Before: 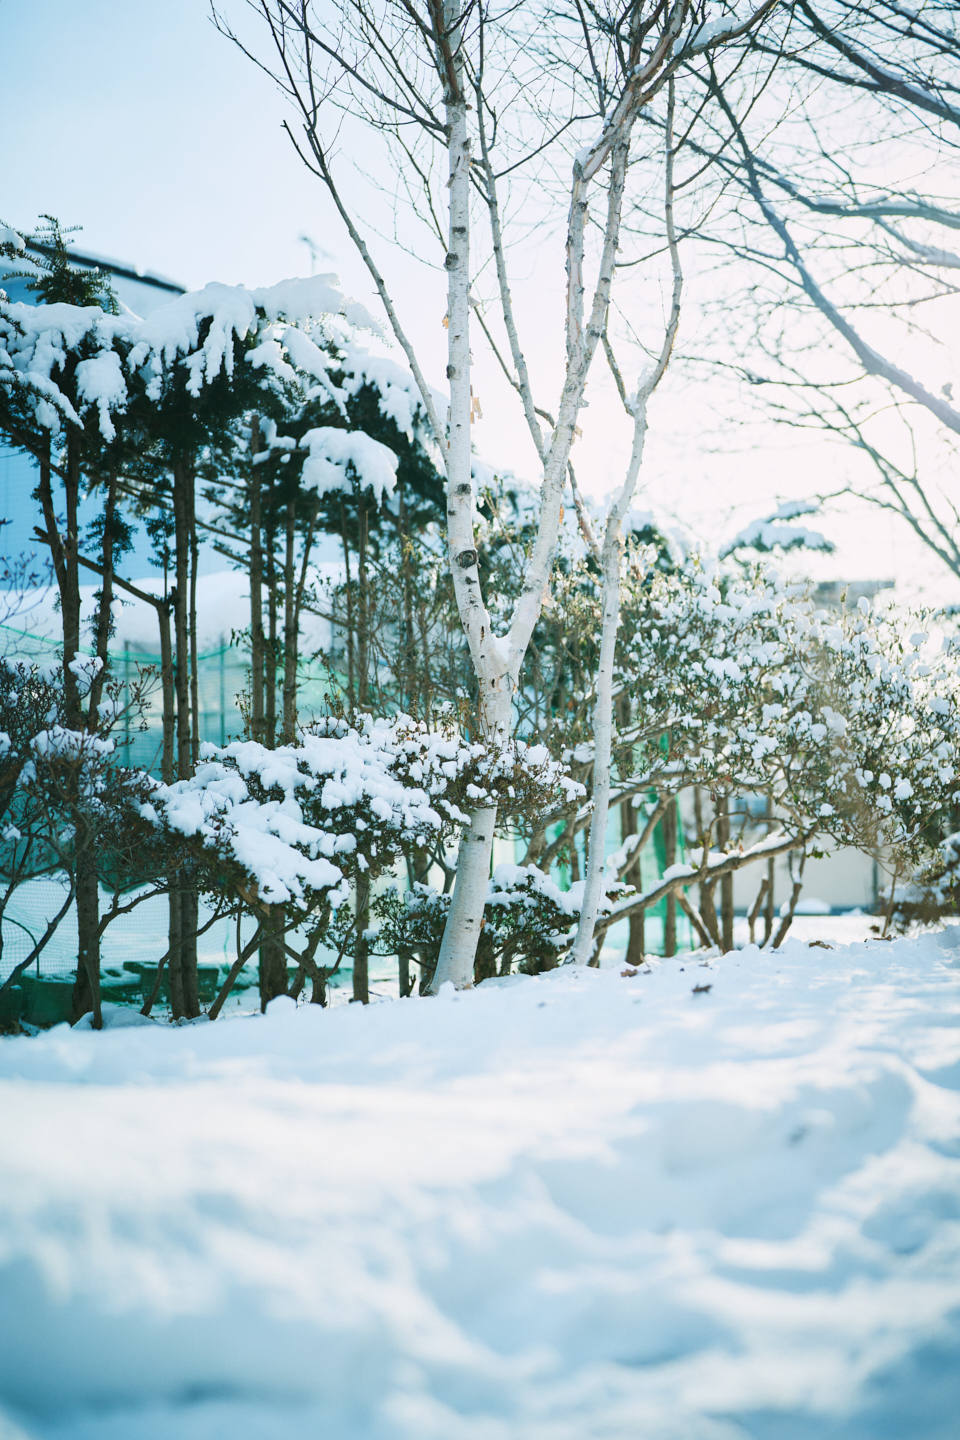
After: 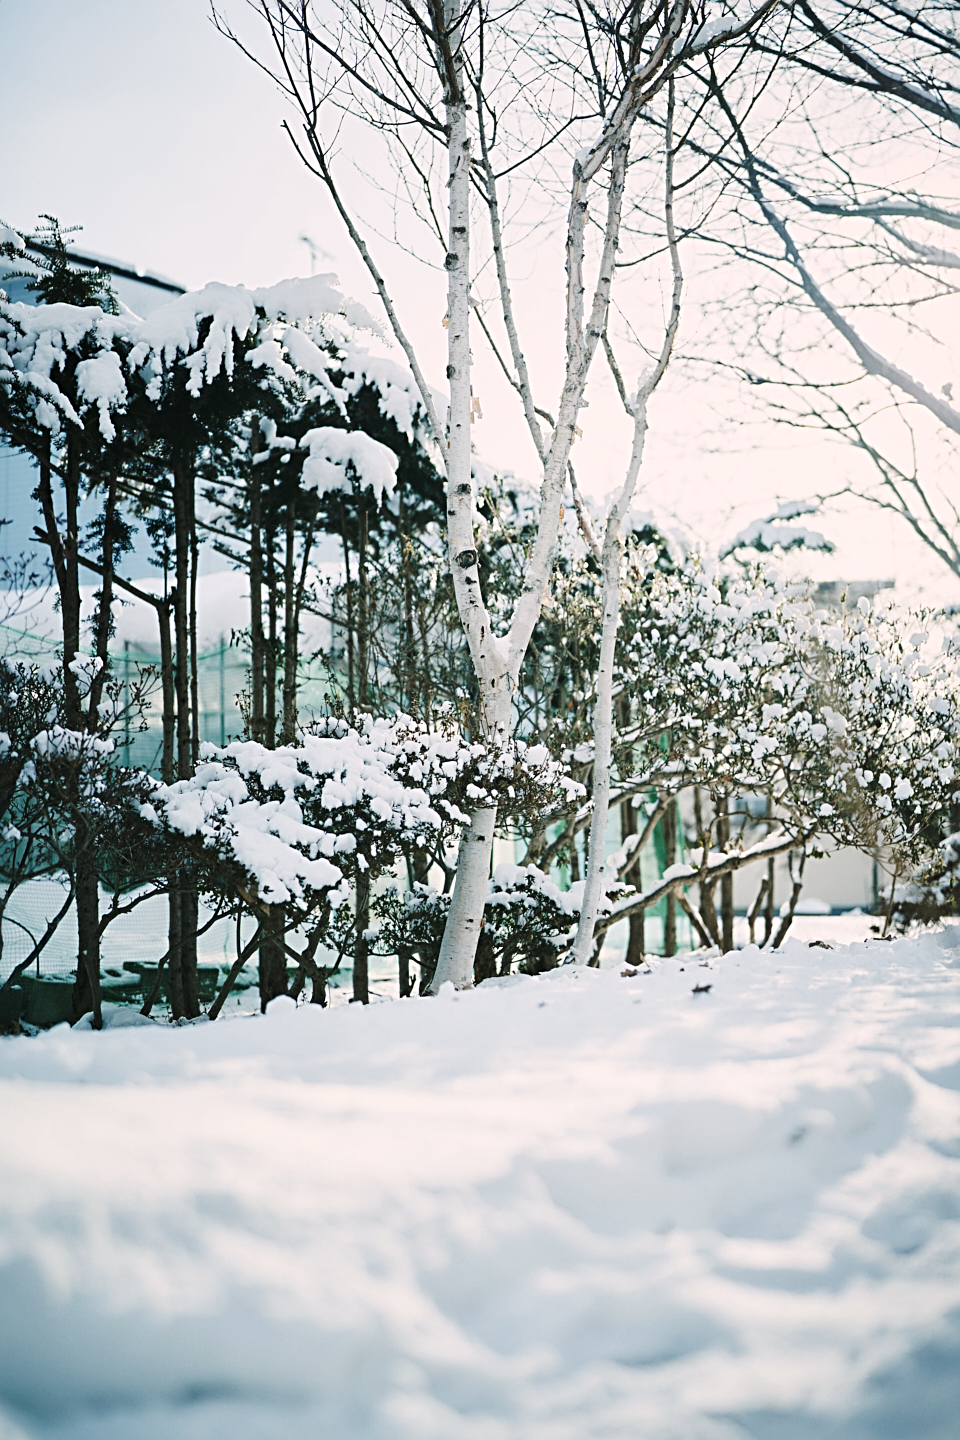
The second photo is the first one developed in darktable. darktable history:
color correction: highlights a* 5.52, highlights b* 5.24, saturation 0.649
sharpen: radius 3.105
base curve: curves: ch0 [(0, 0) (0.073, 0.04) (0.157, 0.139) (0.492, 0.492) (0.758, 0.758) (1, 1)], preserve colors none
